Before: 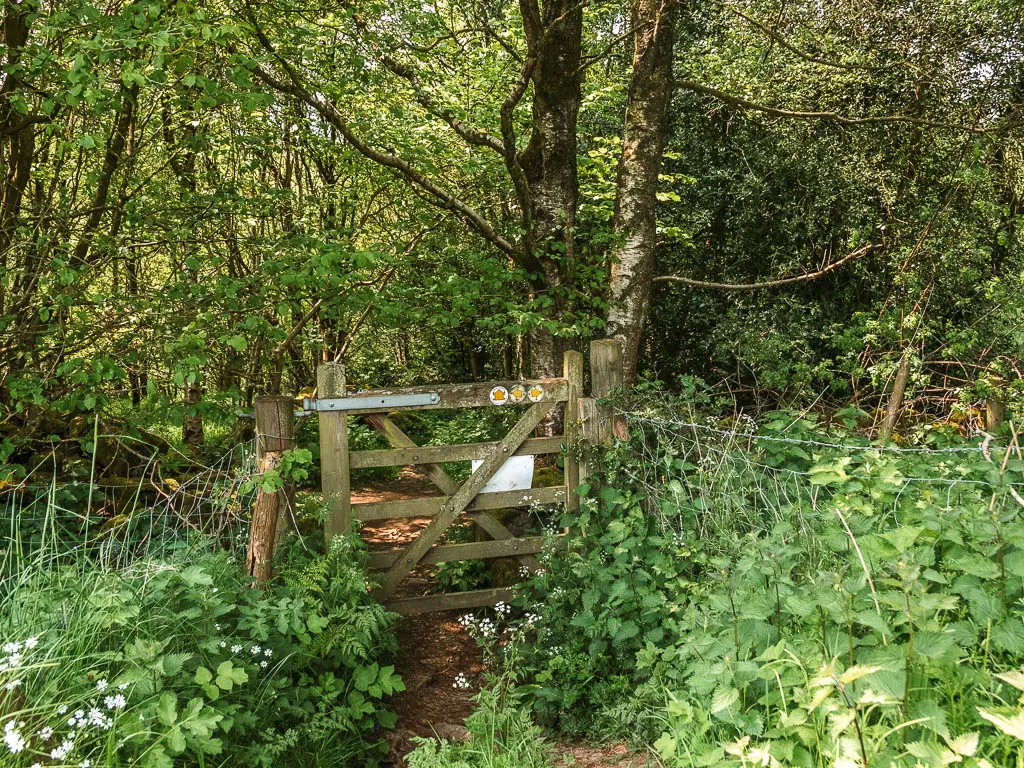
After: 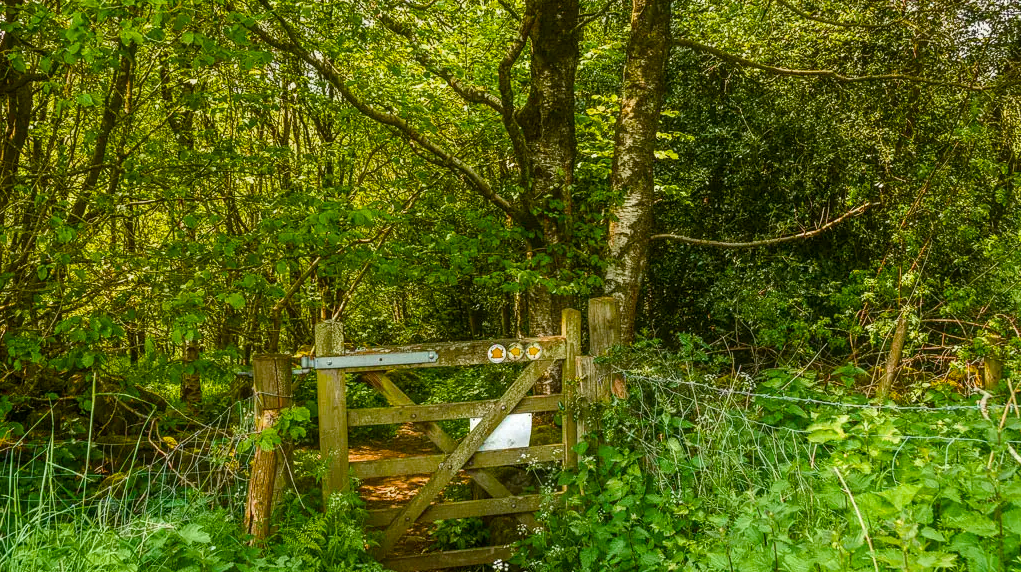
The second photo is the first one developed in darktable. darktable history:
local contrast: detail 130%
color balance rgb: perceptual saturation grading › global saturation 36.514%, perceptual saturation grading › shadows 34.635%, global vibrance 25.396%
crop: left 0.281%, top 5.533%, bottom 19.903%
haze removal: compatibility mode true, adaptive false
contrast equalizer: octaves 7, y [[0.528, 0.548, 0.563, 0.562, 0.546, 0.526], [0.55 ×6], [0 ×6], [0 ×6], [0 ×6]], mix -0.99
